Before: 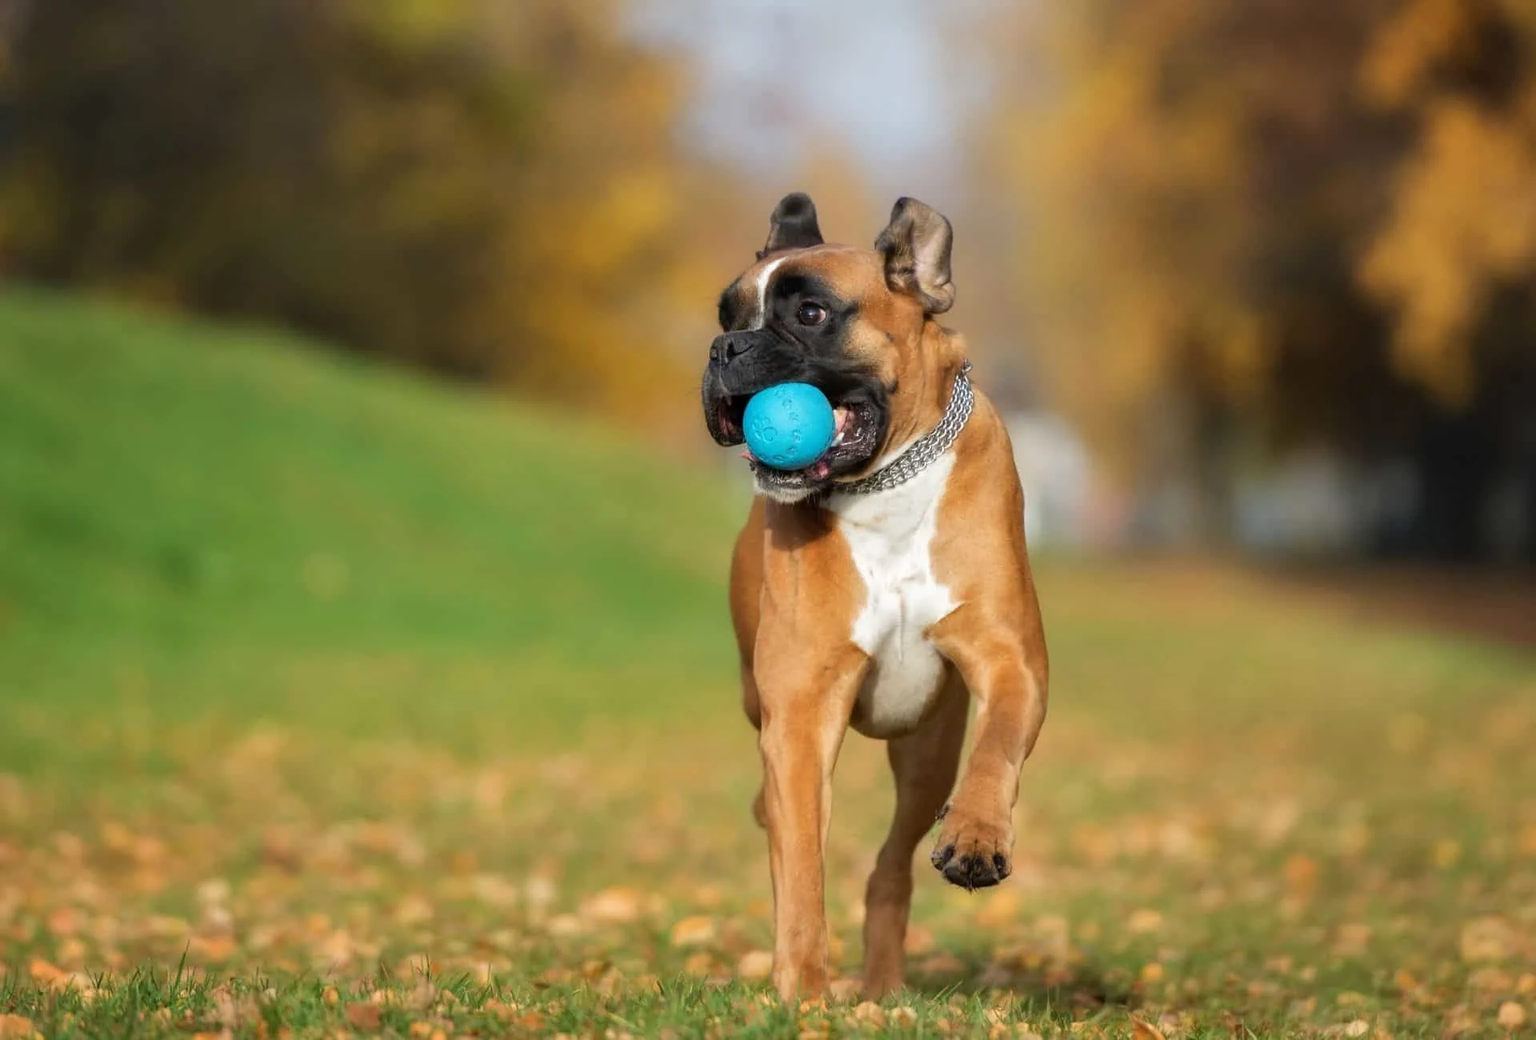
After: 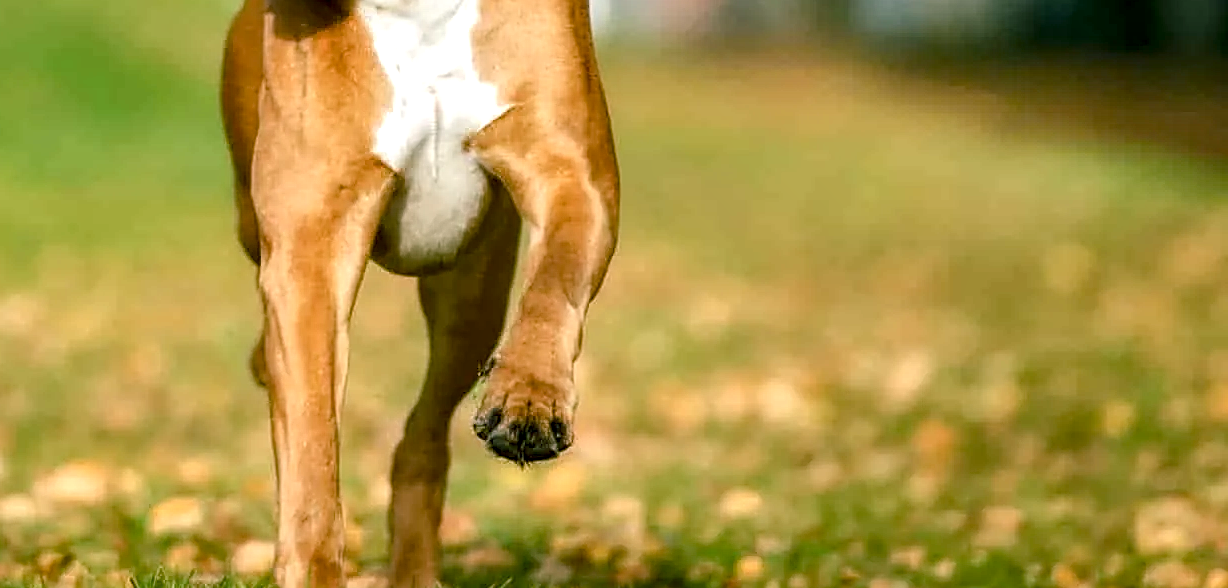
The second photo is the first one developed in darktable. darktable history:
contrast brightness saturation: contrast 0.148, brightness 0.051
color balance rgb: shadows lift › chroma 11.427%, shadows lift › hue 130.95°, perceptual saturation grading › global saturation 20%, perceptual saturation grading › highlights -25.699%, perceptual saturation grading › shadows 24.165%, global vibrance 15.117%
local contrast: highlights 100%, shadows 101%, detail 199%, midtone range 0.2
crop and rotate: left 36%, top 49.853%, bottom 4.906%
tone equalizer: on, module defaults
sharpen: on, module defaults
